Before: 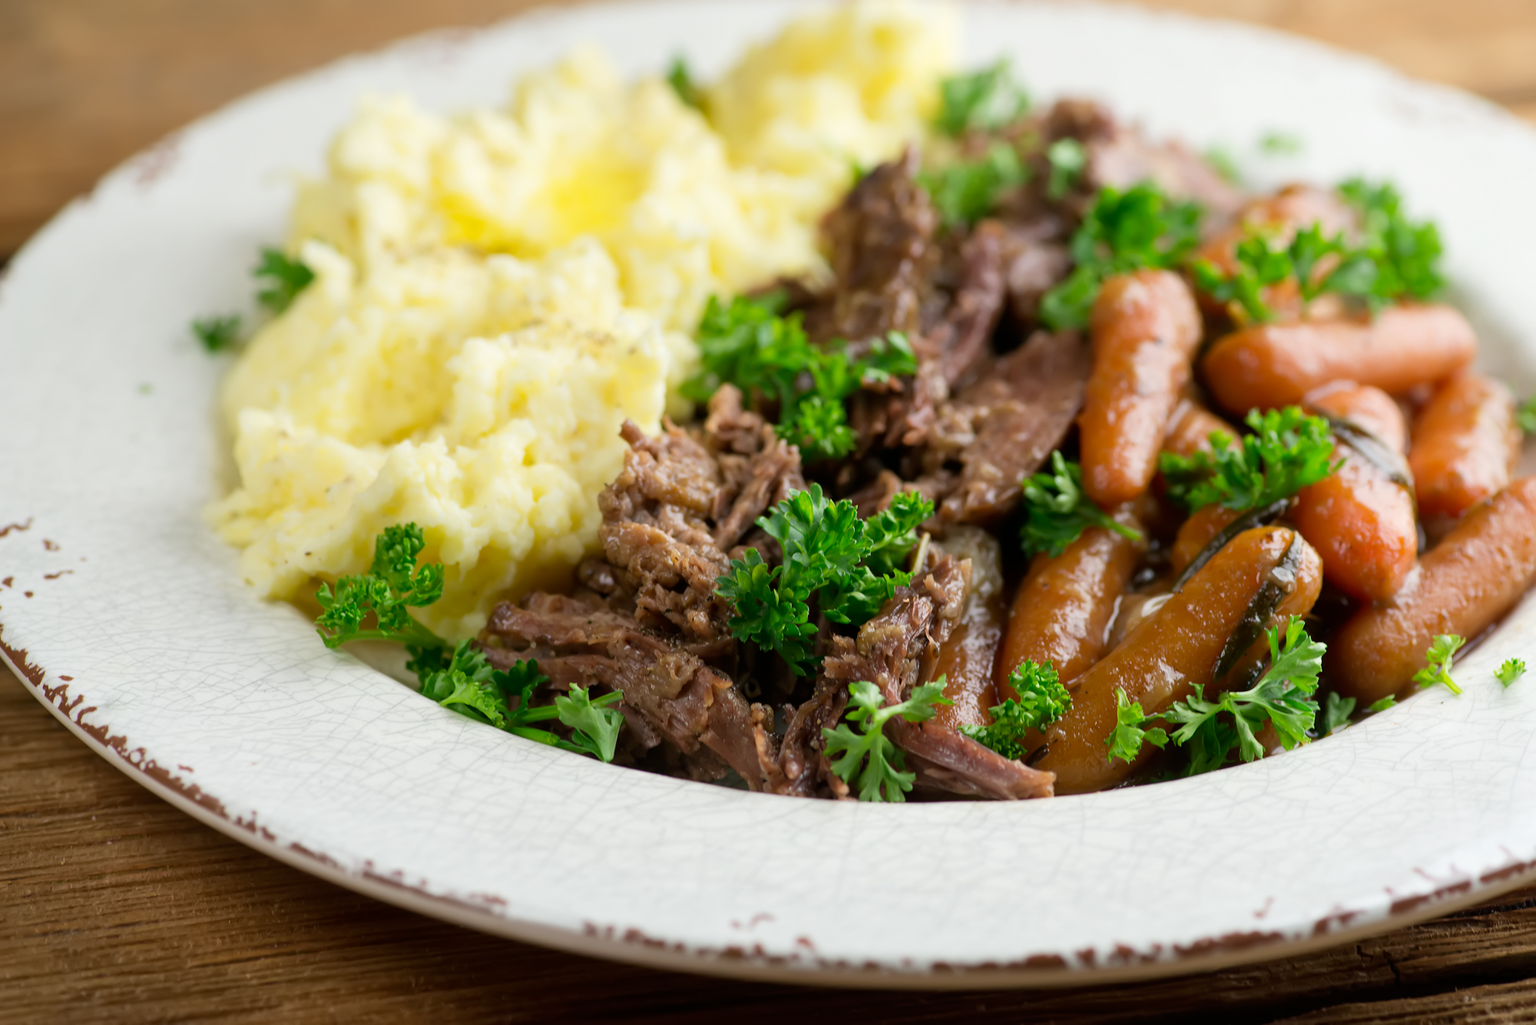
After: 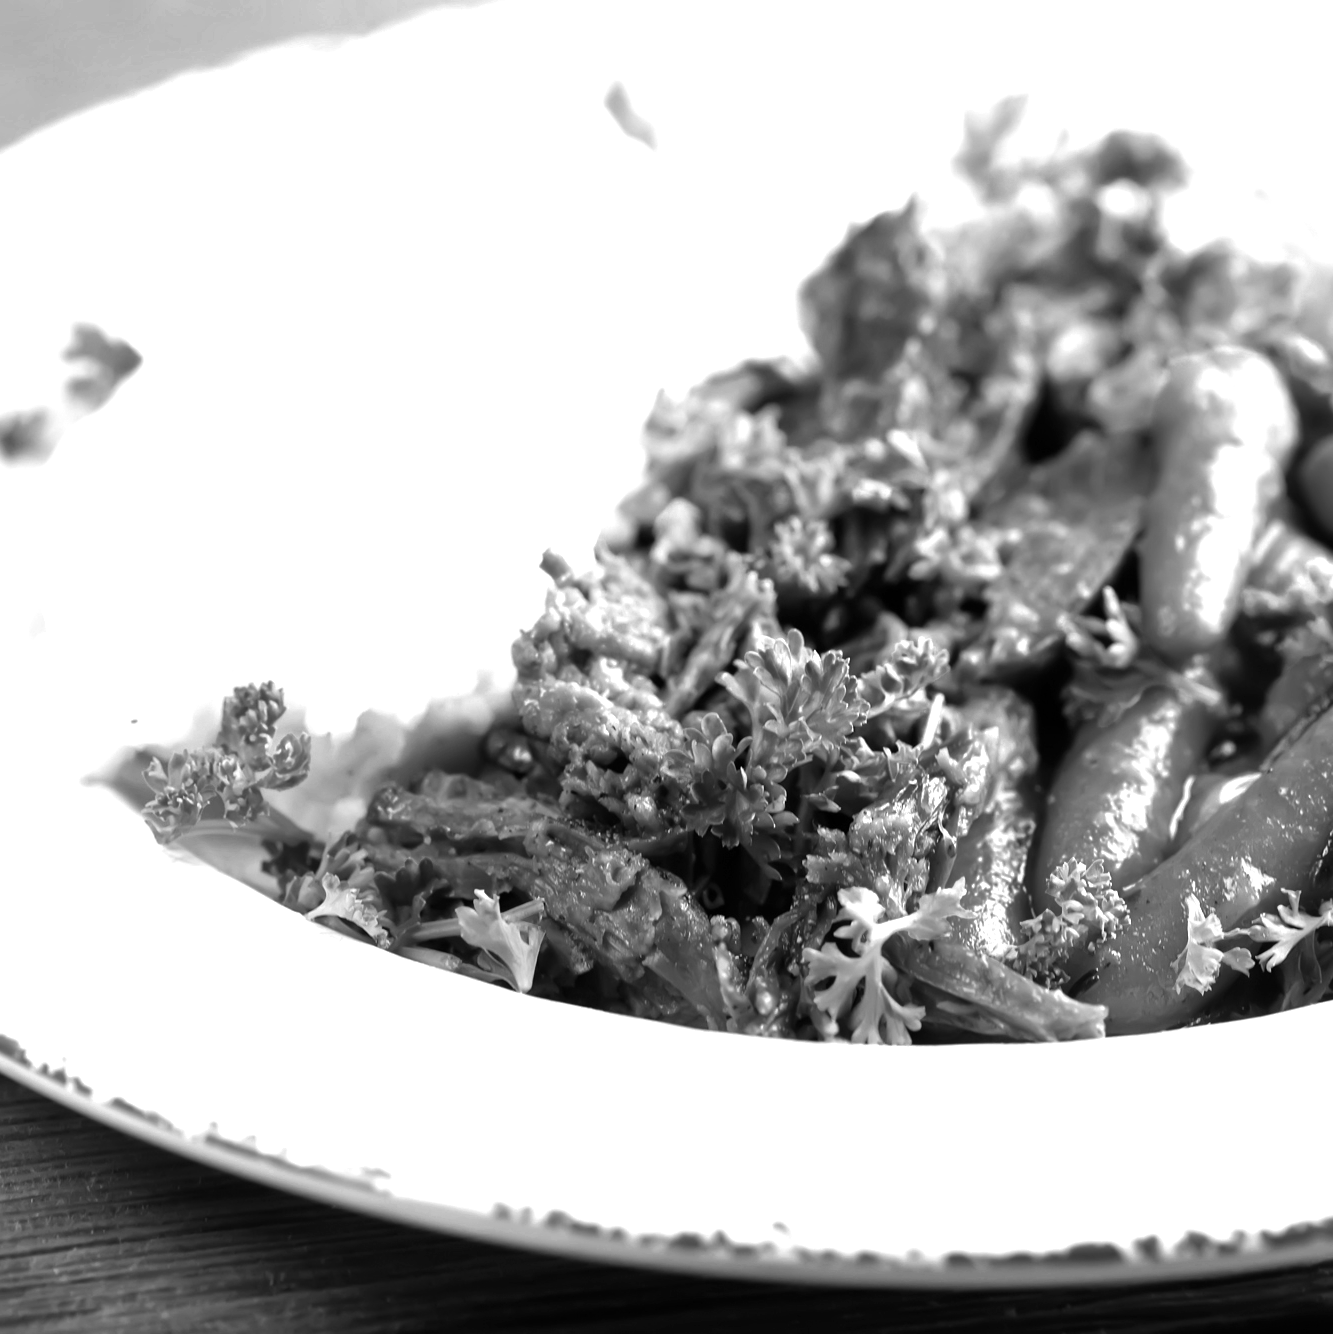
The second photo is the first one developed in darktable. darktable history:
crop and rotate: left 13.373%, right 19.966%
levels: levels [0, 0.352, 0.703]
color zones: curves: ch0 [(0.002, 0.593) (0.143, 0.417) (0.285, 0.541) (0.455, 0.289) (0.608, 0.327) (0.727, 0.283) (0.869, 0.571) (1, 0.603)]; ch1 [(0, 0) (0.143, 0) (0.286, 0) (0.429, 0) (0.571, 0) (0.714, 0) (0.857, 0)]
